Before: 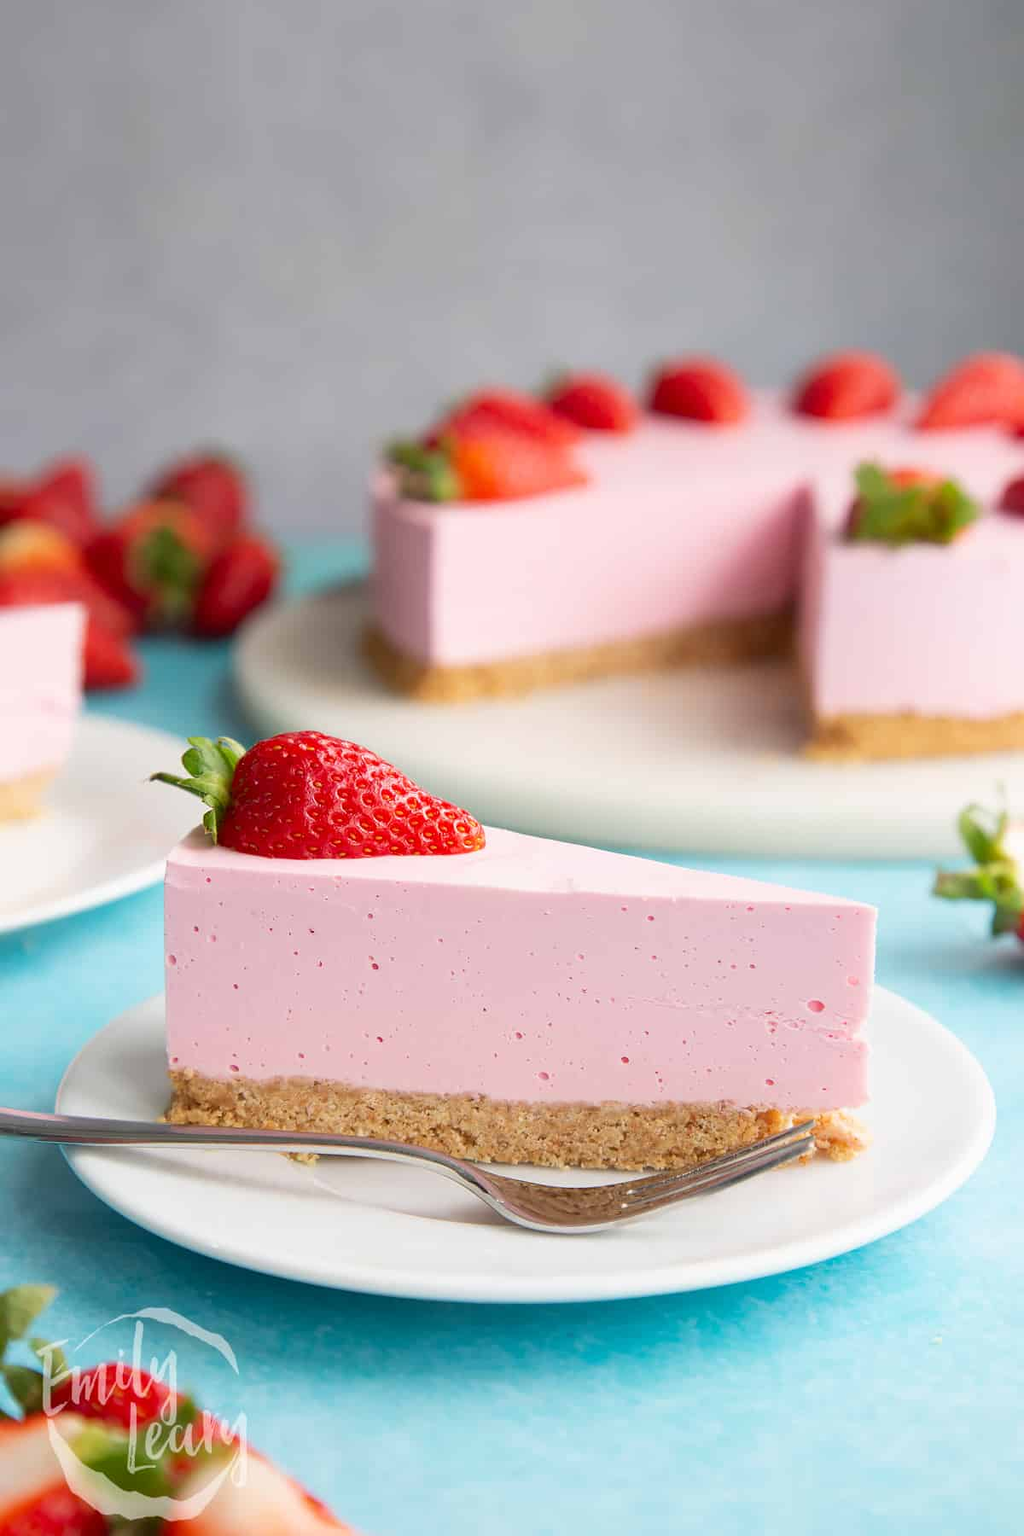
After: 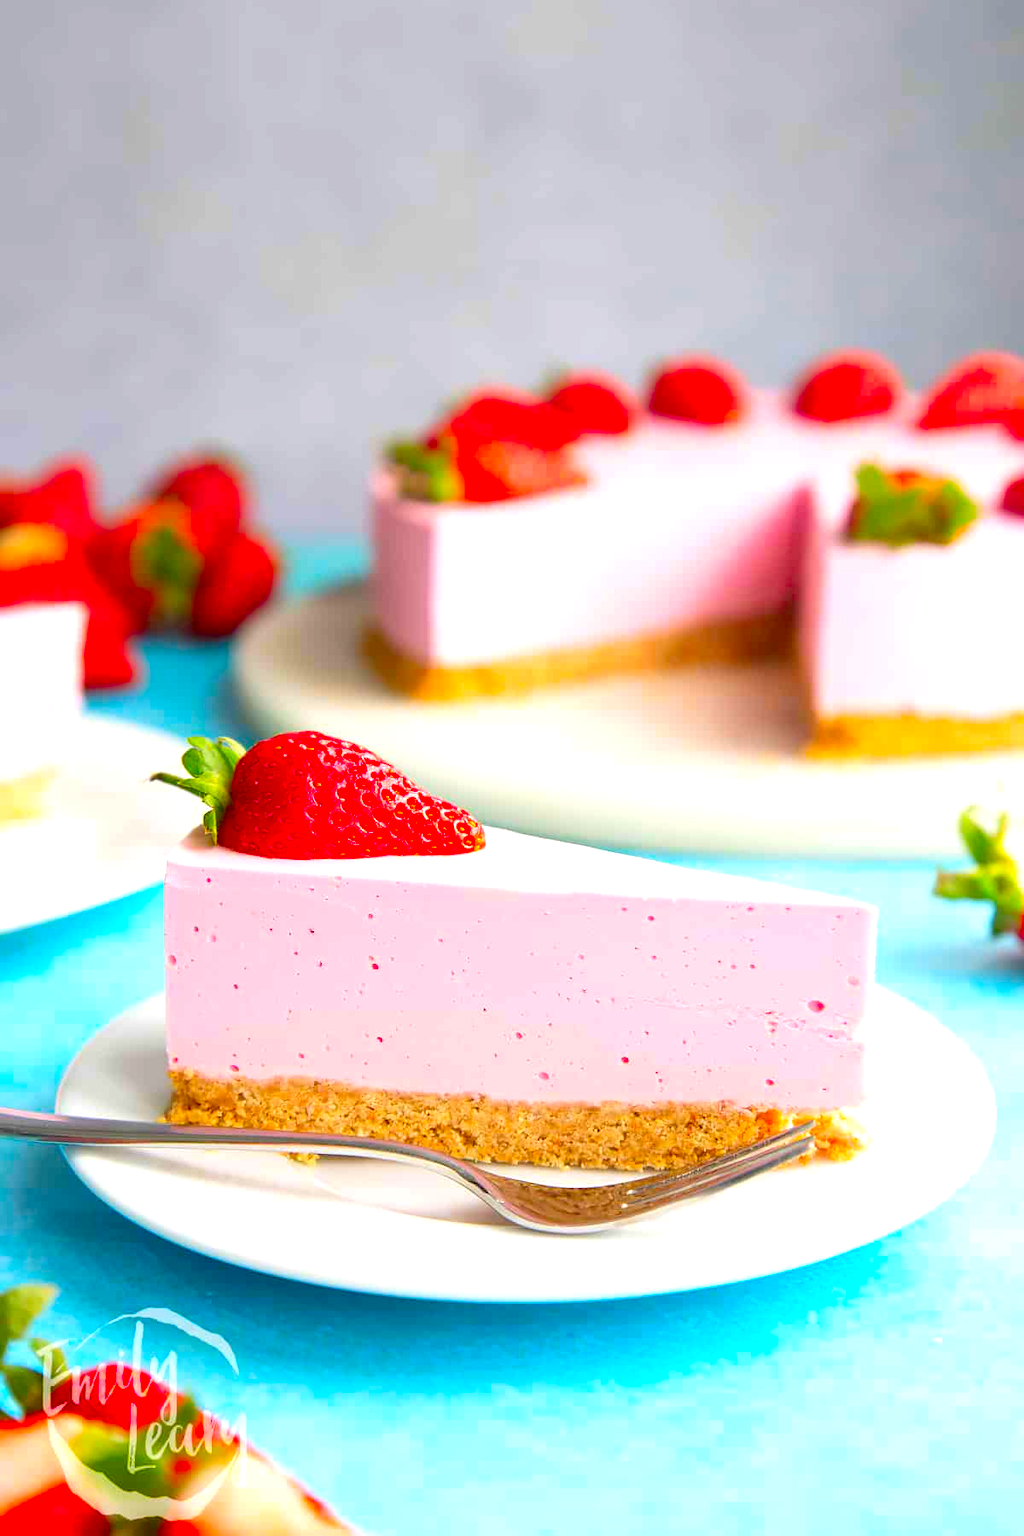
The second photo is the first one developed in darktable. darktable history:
exposure: exposure 0.559 EV, compensate highlight preservation false
color contrast: green-magenta contrast 1.55, blue-yellow contrast 1.83
